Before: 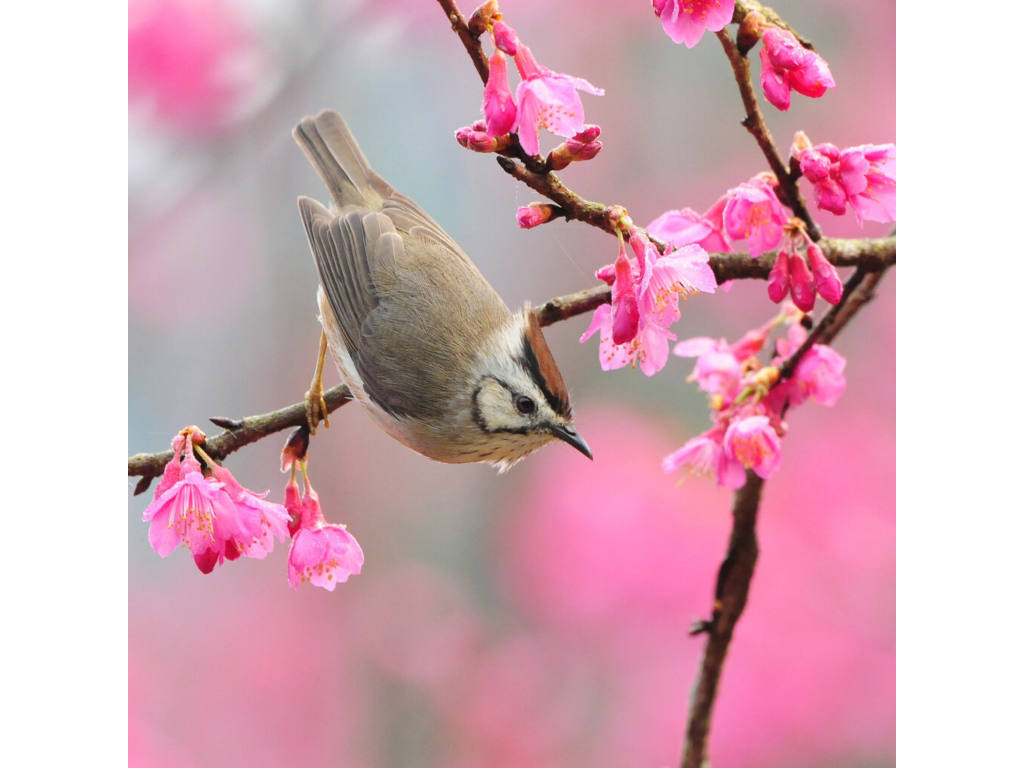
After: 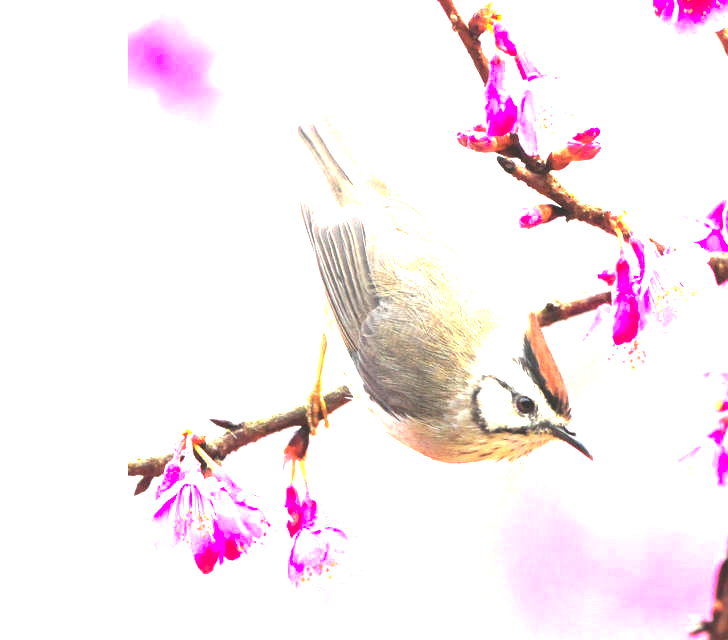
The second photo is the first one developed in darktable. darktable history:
exposure: black level correction 0, exposure 2.088 EV, compensate exposure bias true, compensate highlight preservation false
crop: right 28.885%, bottom 16.626%
tone curve: curves: ch0 [(0, 0) (0.003, 0.126) (0.011, 0.129) (0.025, 0.133) (0.044, 0.143) (0.069, 0.155) (0.1, 0.17) (0.136, 0.189) (0.177, 0.217) (0.224, 0.25) (0.277, 0.293) (0.335, 0.346) (0.399, 0.398) (0.468, 0.456) (0.543, 0.517) (0.623, 0.583) (0.709, 0.659) (0.801, 0.756) (0.898, 0.856) (1, 1)], preserve colors none
rgb levels: preserve colors max RGB
